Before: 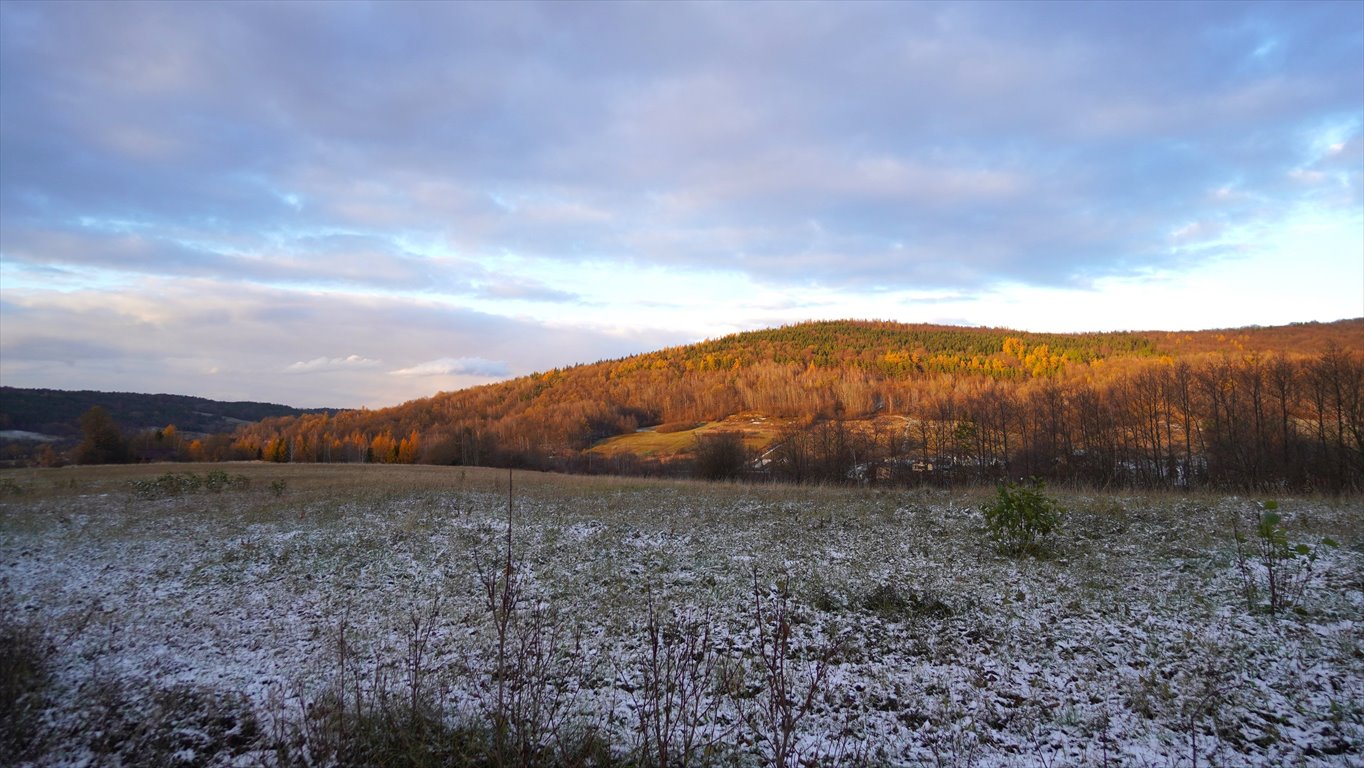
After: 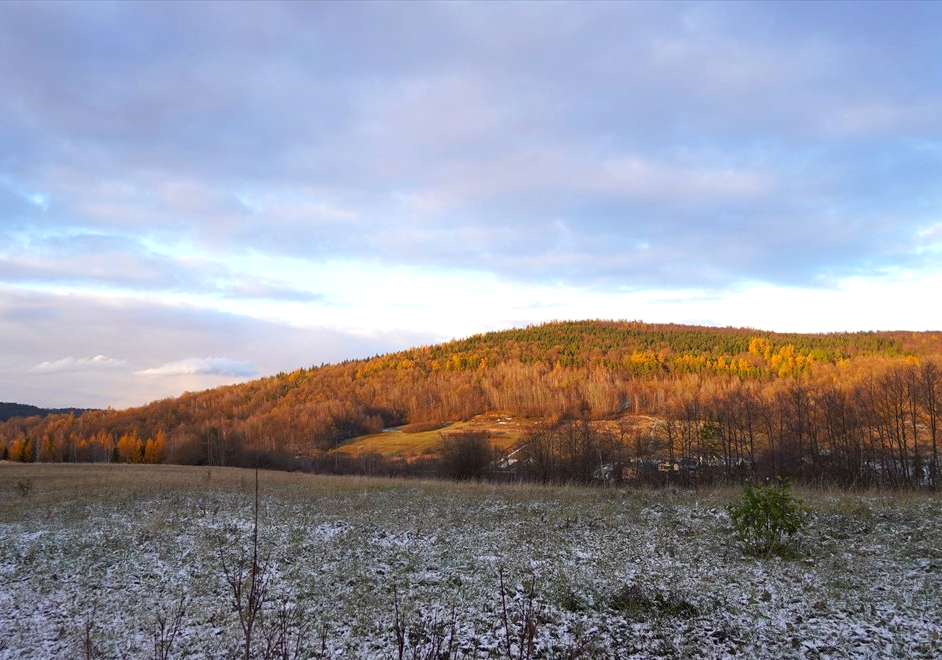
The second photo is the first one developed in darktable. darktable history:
crop: left 18.662%, right 12.268%, bottom 13.996%
exposure: black level correction 0.002, exposure 0.149 EV, compensate highlight preservation false
